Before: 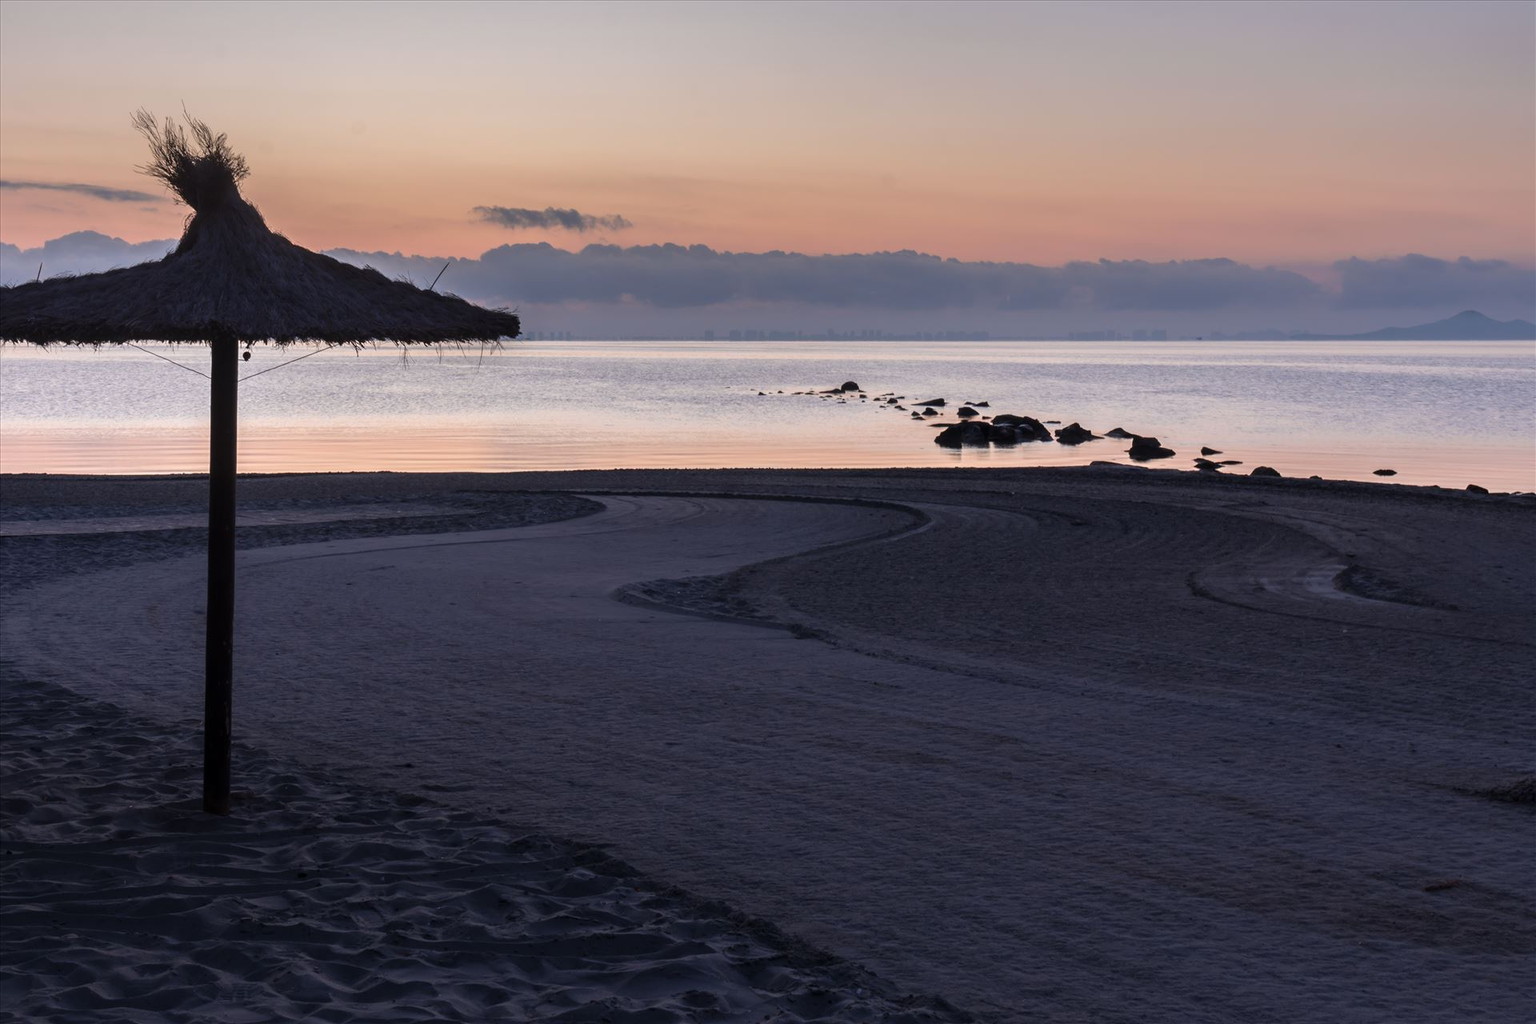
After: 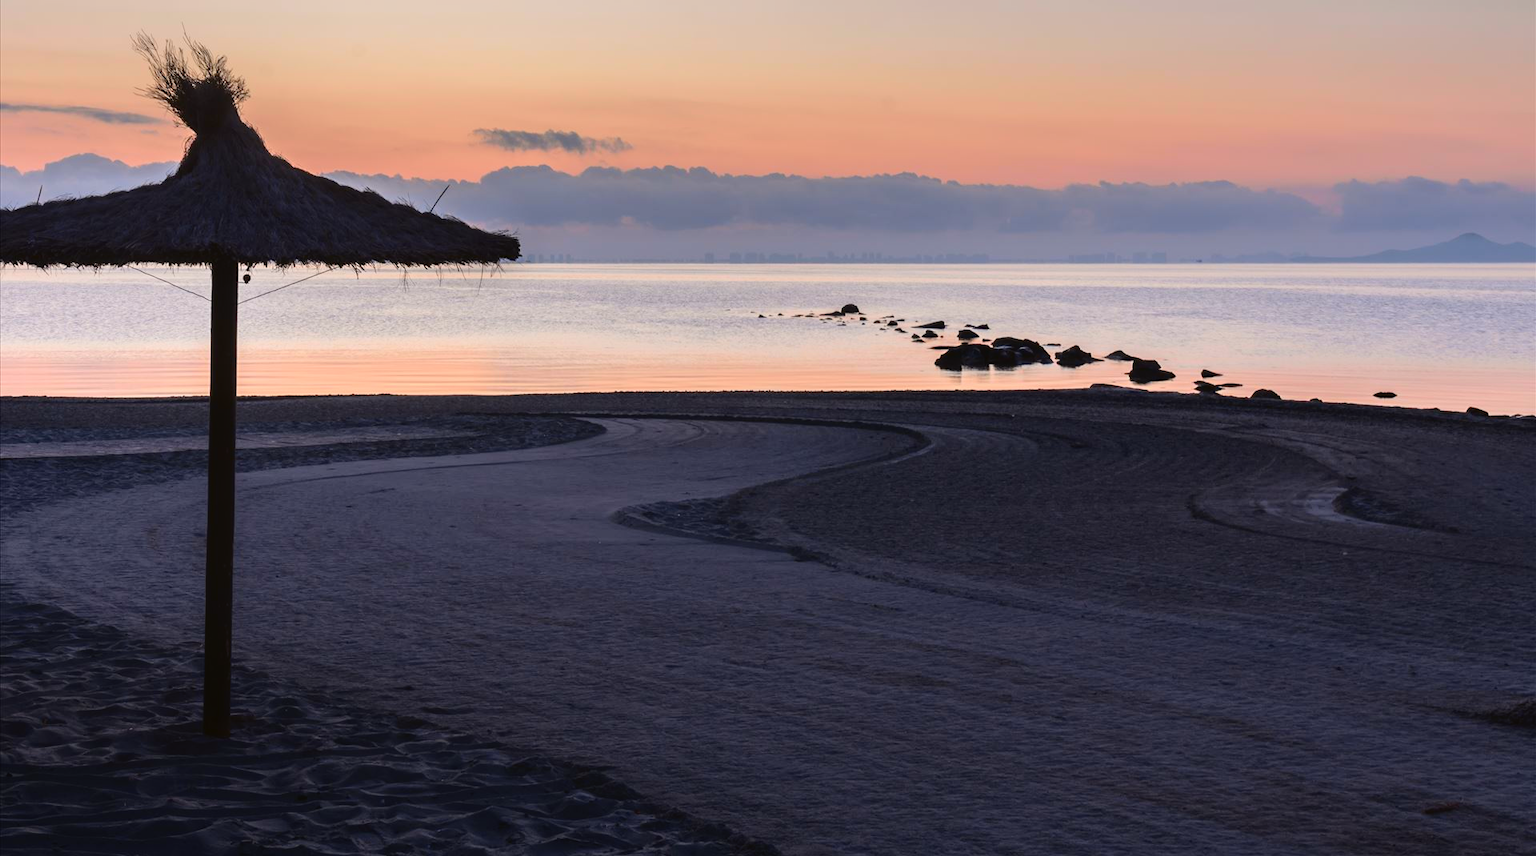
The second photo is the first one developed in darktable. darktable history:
crop: top 7.625%, bottom 8.027%
local contrast: mode bilateral grid, contrast 100, coarseness 100, detail 91%, midtone range 0.2
tone curve: curves: ch0 [(0, 0.021) (0.049, 0.044) (0.152, 0.14) (0.328, 0.377) (0.473, 0.543) (0.641, 0.705) (0.868, 0.887) (1, 0.969)]; ch1 [(0, 0) (0.302, 0.331) (0.427, 0.433) (0.472, 0.47) (0.502, 0.503) (0.522, 0.526) (0.564, 0.591) (0.602, 0.632) (0.677, 0.701) (0.859, 0.885) (1, 1)]; ch2 [(0, 0) (0.33, 0.301) (0.447, 0.44) (0.487, 0.496) (0.502, 0.516) (0.535, 0.554) (0.565, 0.598) (0.618, 0.629) (1, 1)], color space Lab, independent channels, preserve colors none
